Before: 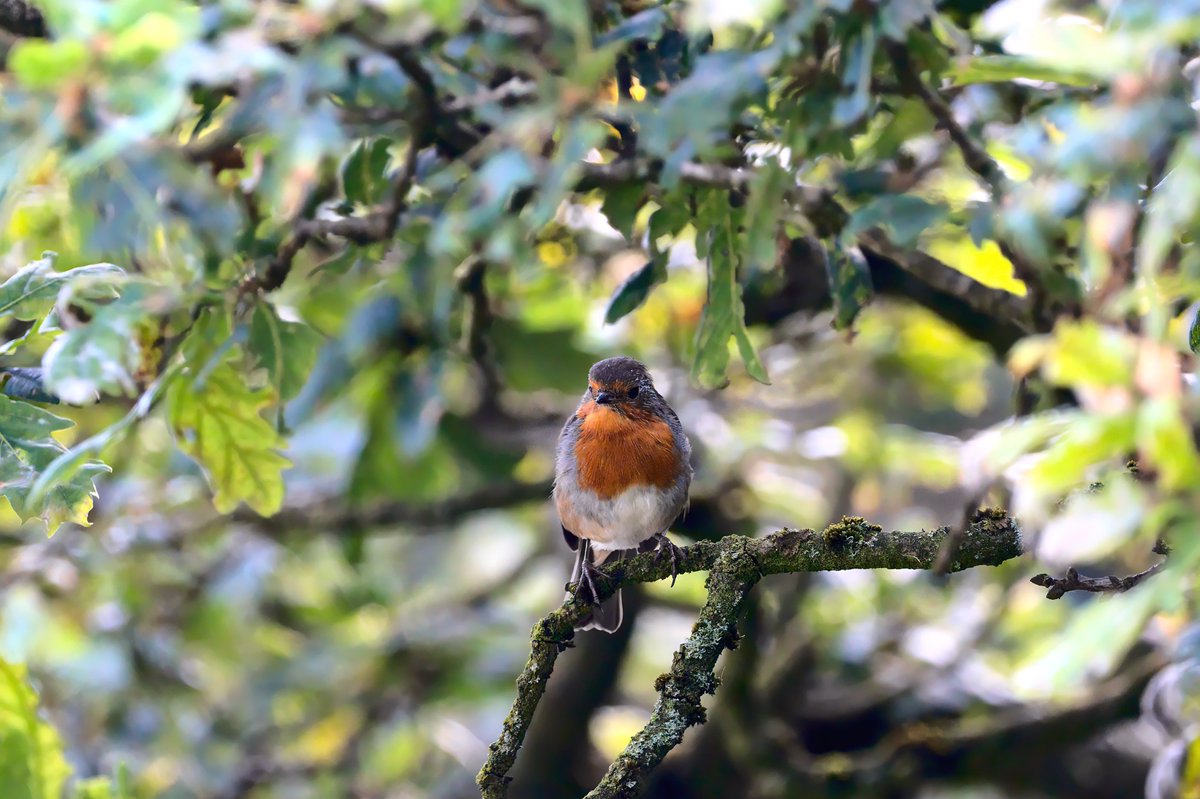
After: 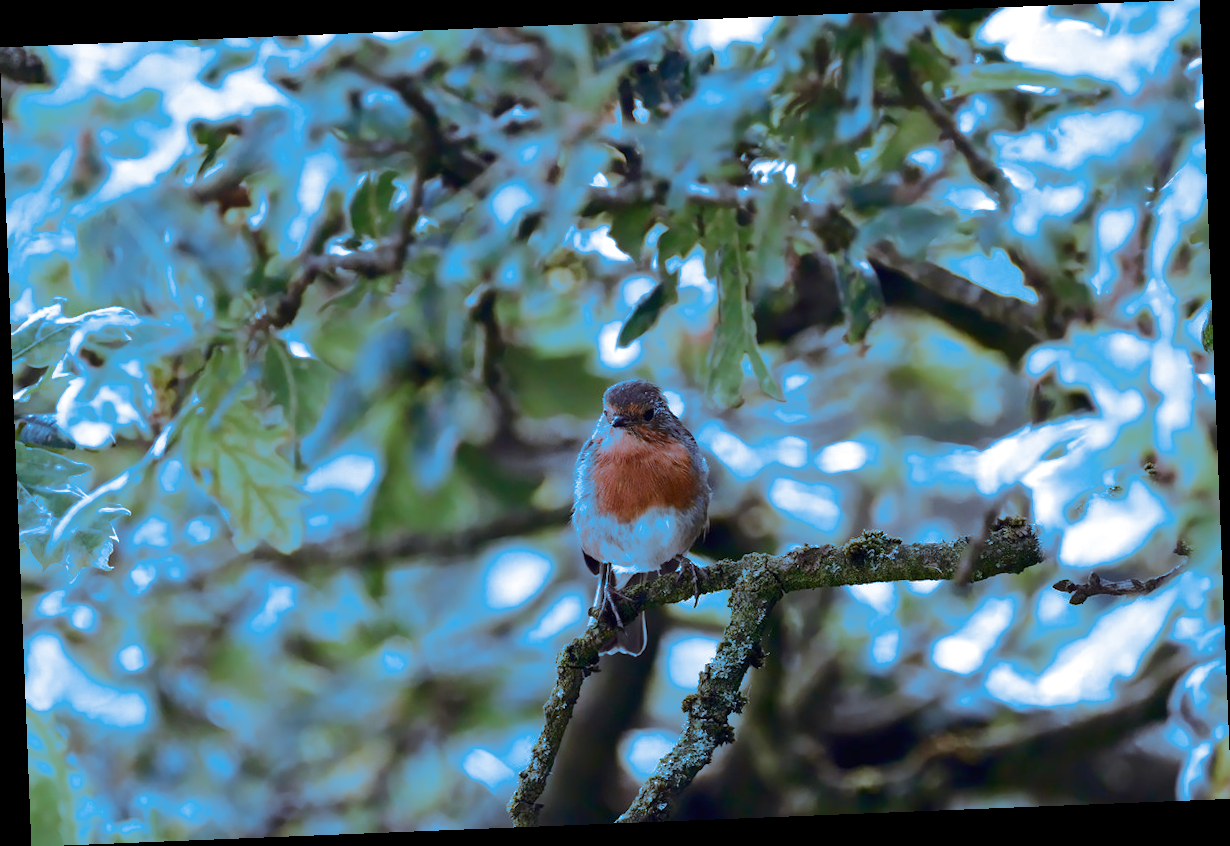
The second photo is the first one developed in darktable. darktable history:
split-toning: shadows › hue 220°, shadows › saturation 0.64, highlights › hue 220°, highlights › saturation 0.64, balance 0, compress 5.22%
rotate and perspective: rotation -2.29°, automatic cropping off
white balance: red 0.976, blue 1.04
